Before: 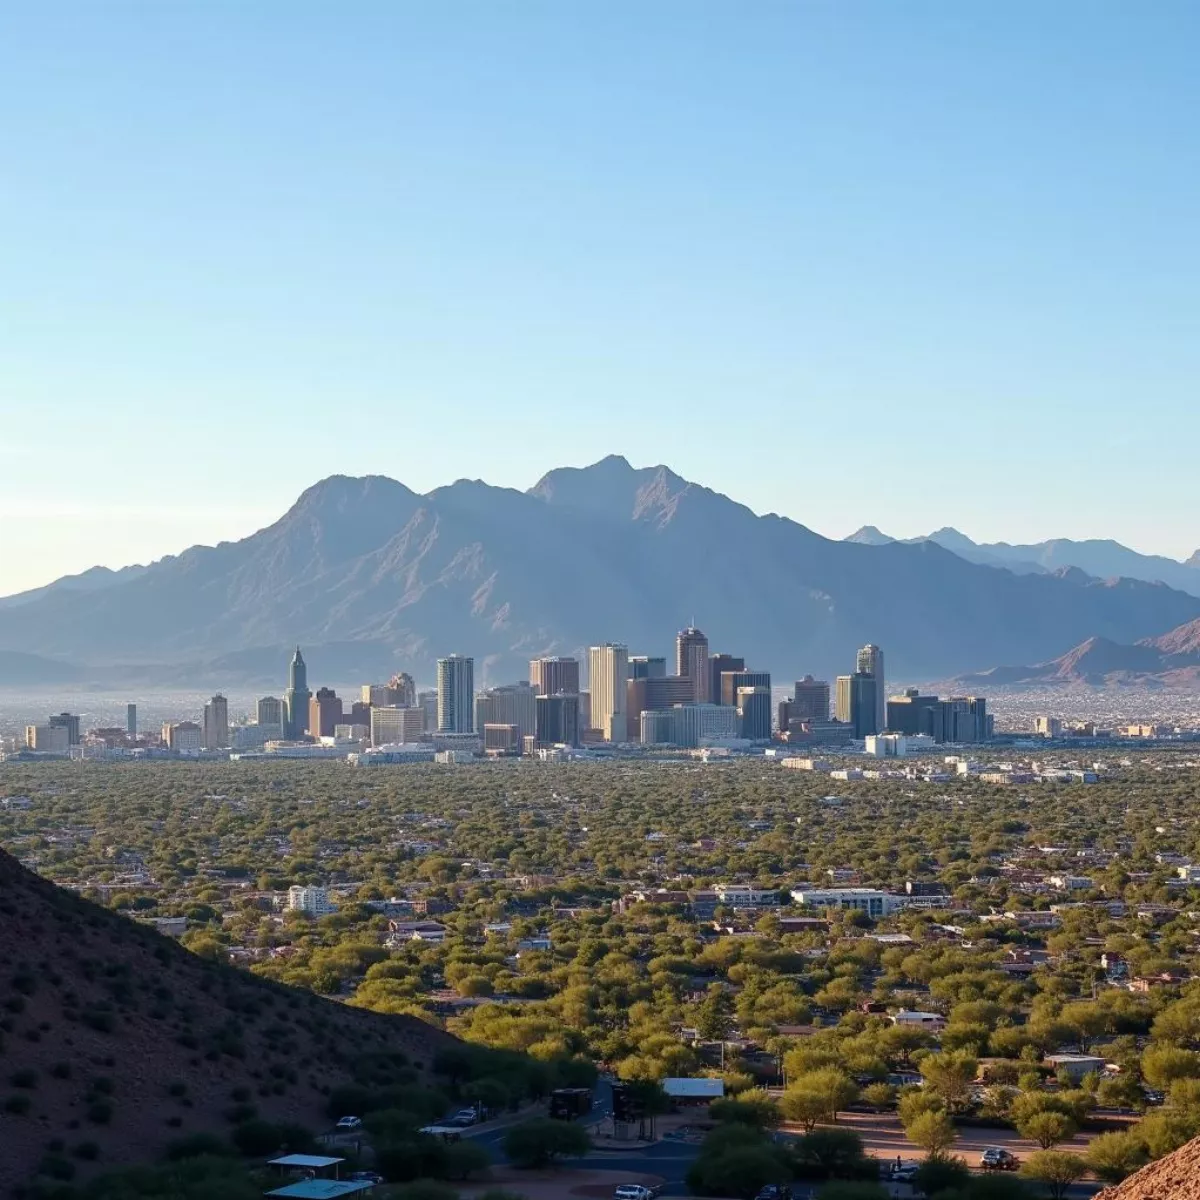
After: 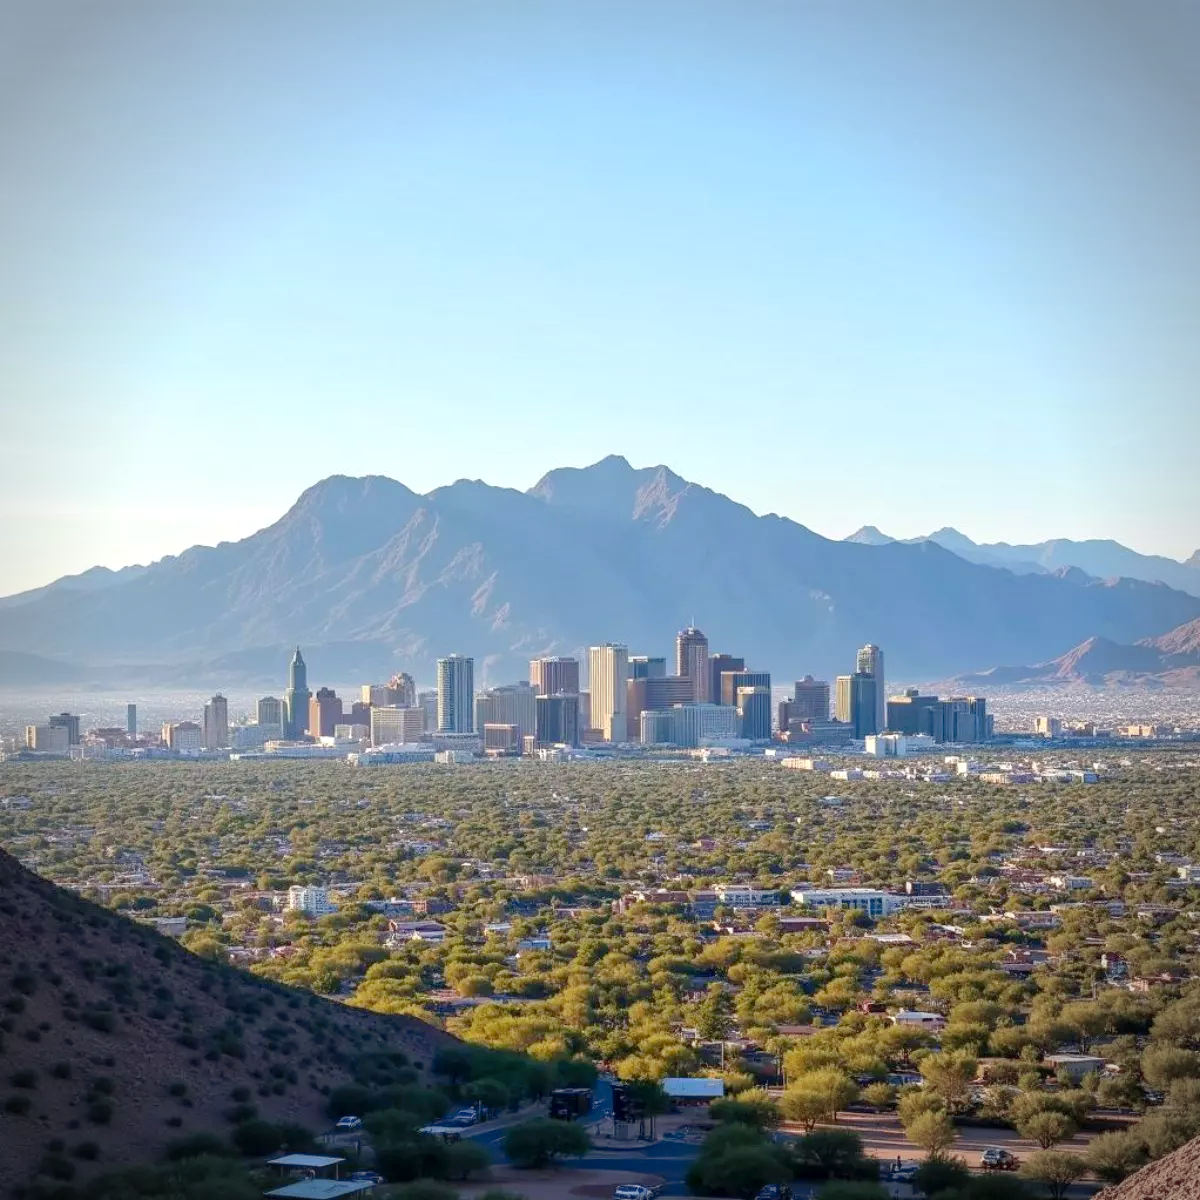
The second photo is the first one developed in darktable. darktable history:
local contrast: on, module defaults
vignetting: automatic ratio true
levels: levels [0, 0.43, 0.984]
